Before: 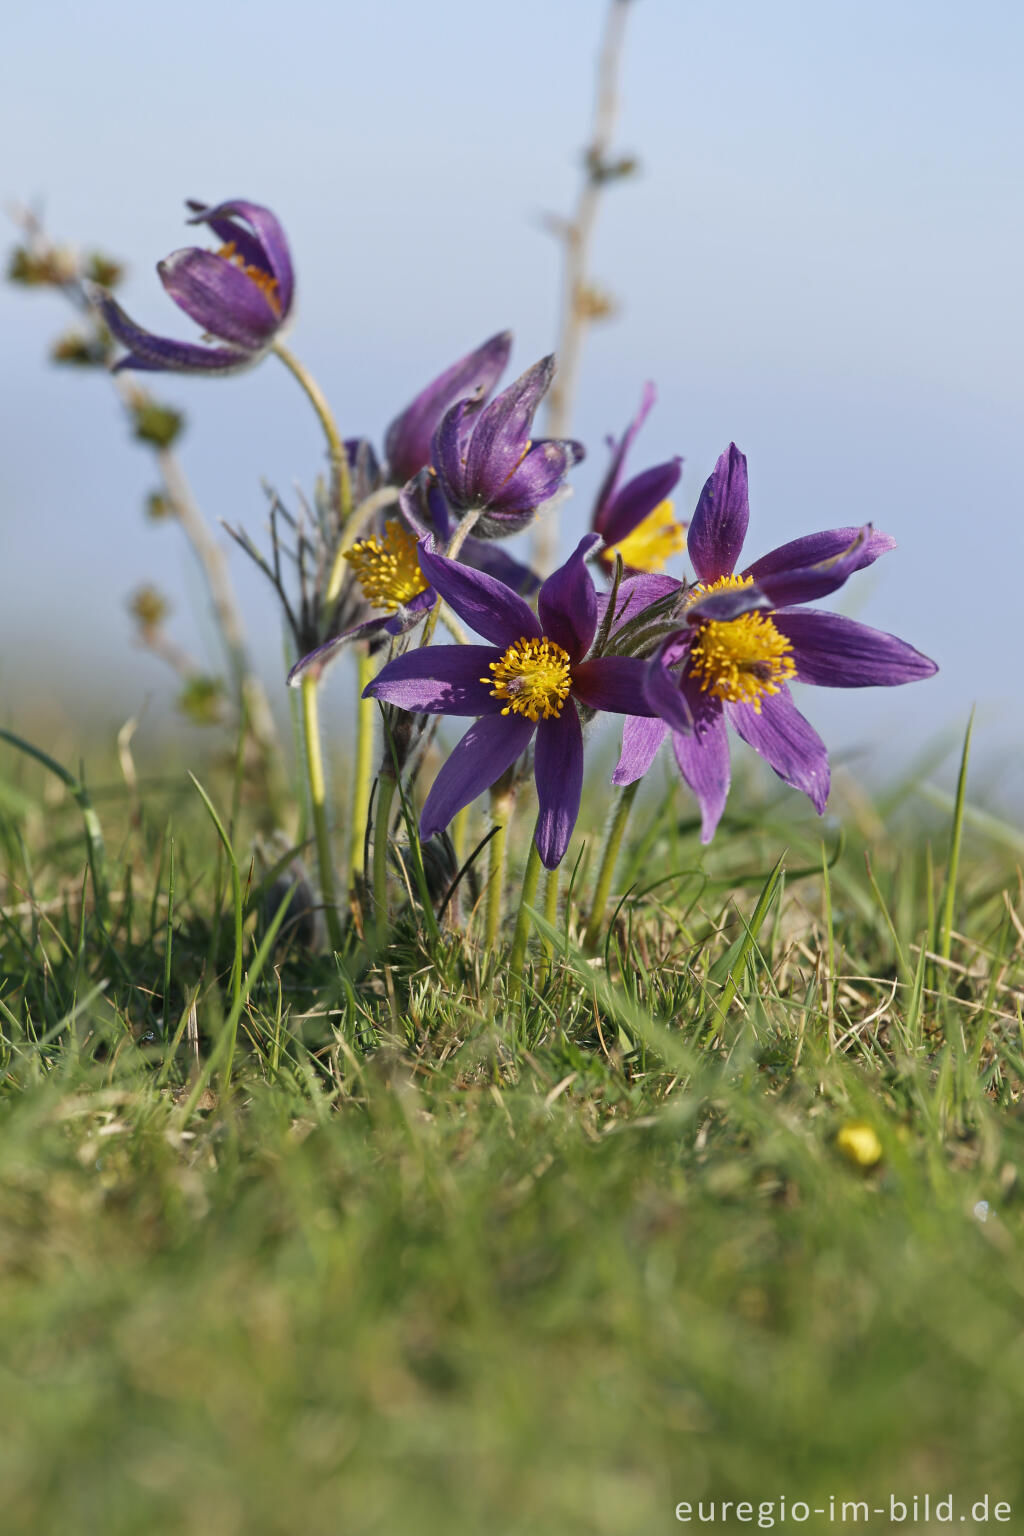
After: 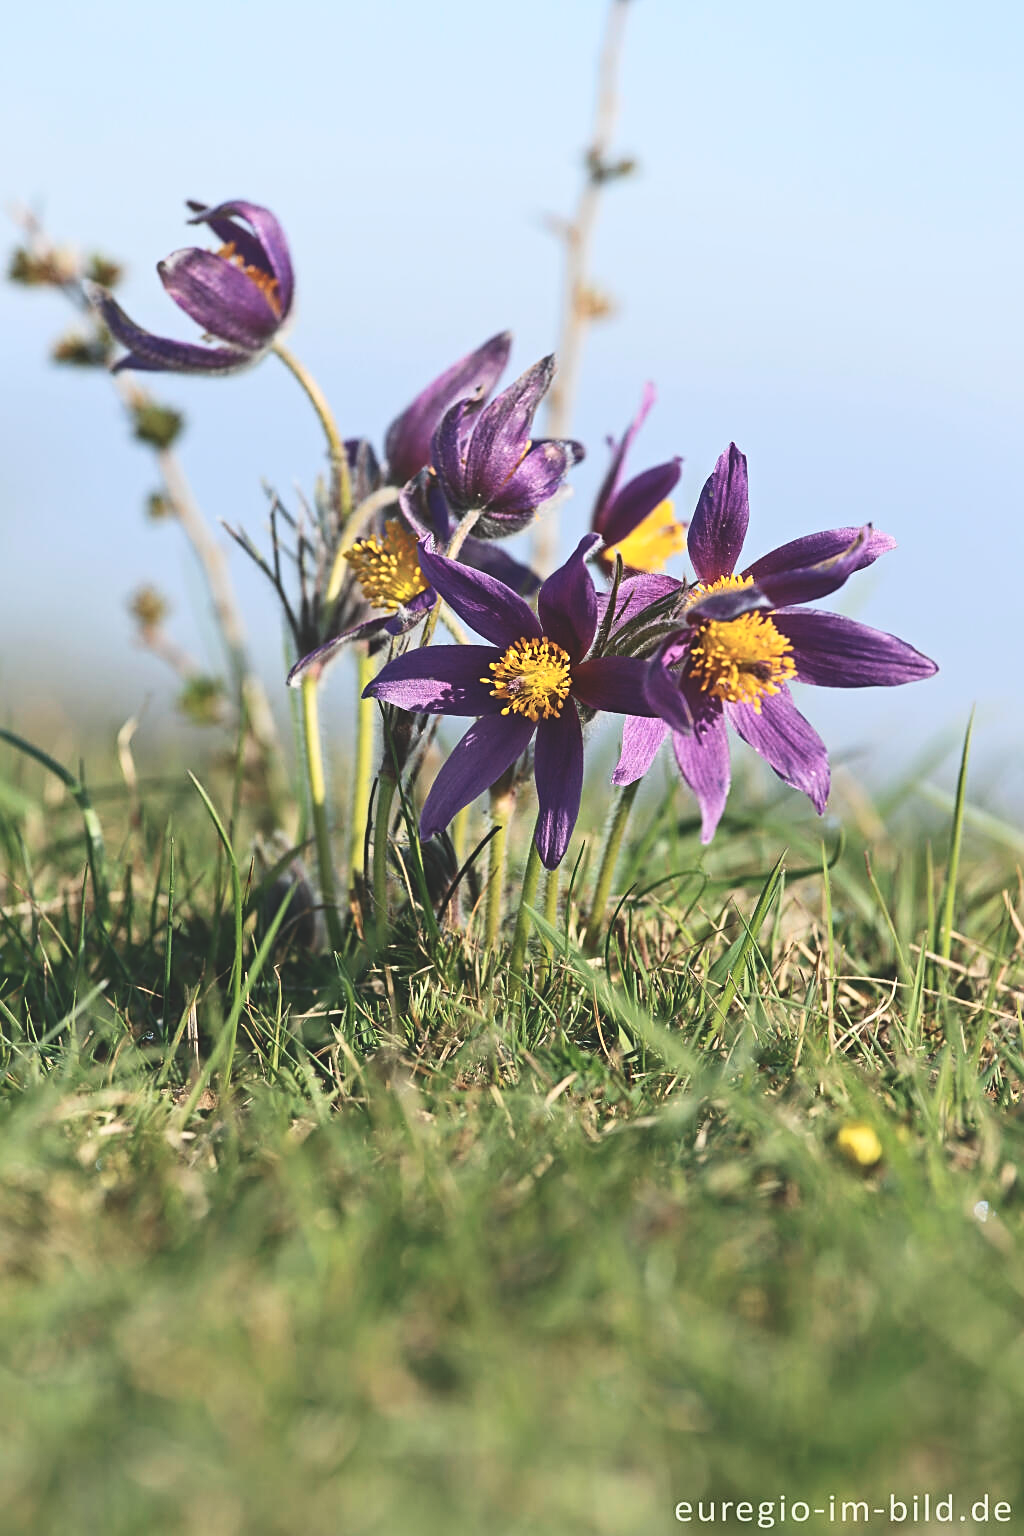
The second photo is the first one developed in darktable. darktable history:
exposure: black level correction -0.041, exposure 0.059 EV, compensate highlight preservation false
sharpen: on, module defaults
contrast brightness saturation: contrast 0.272
